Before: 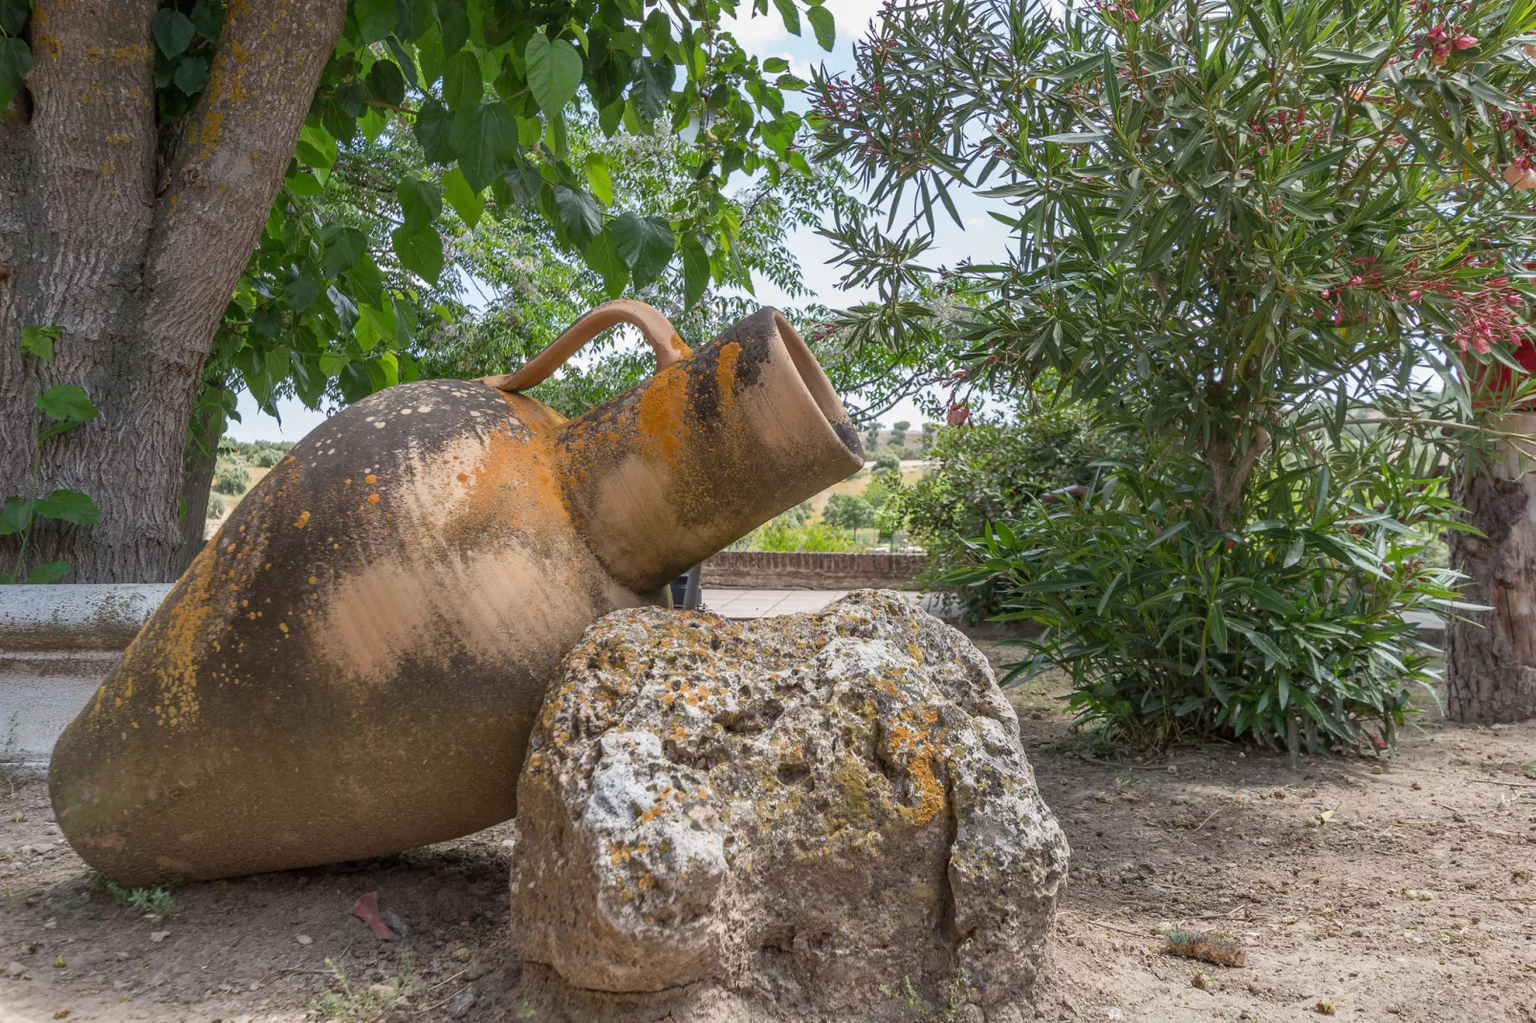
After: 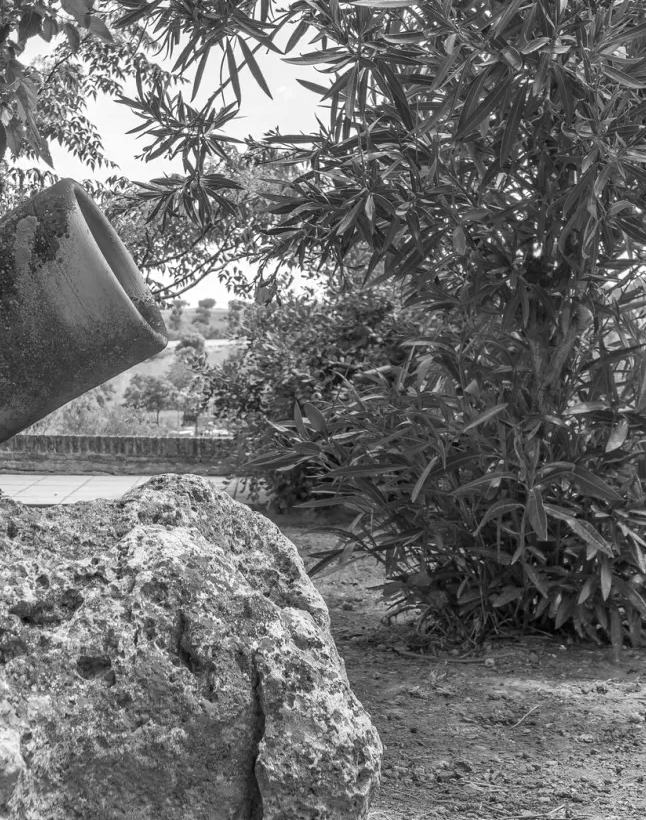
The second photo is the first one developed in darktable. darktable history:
color calibration: output gray [0.22, 0.42, 0.37, 0], illuminant same as pipeline (D50), adaptation none (bypass), x 0.332, y 0.333, temperature 5021.99 K
exposure: exposure 0.133 EV, compensate highlight preservation false
shadows and highlights: shadows 37.23, highlights -26.7, soften with gaussian
crop: left 45.84%, top 13.343%, right 13.926%, bottom 9.942%
